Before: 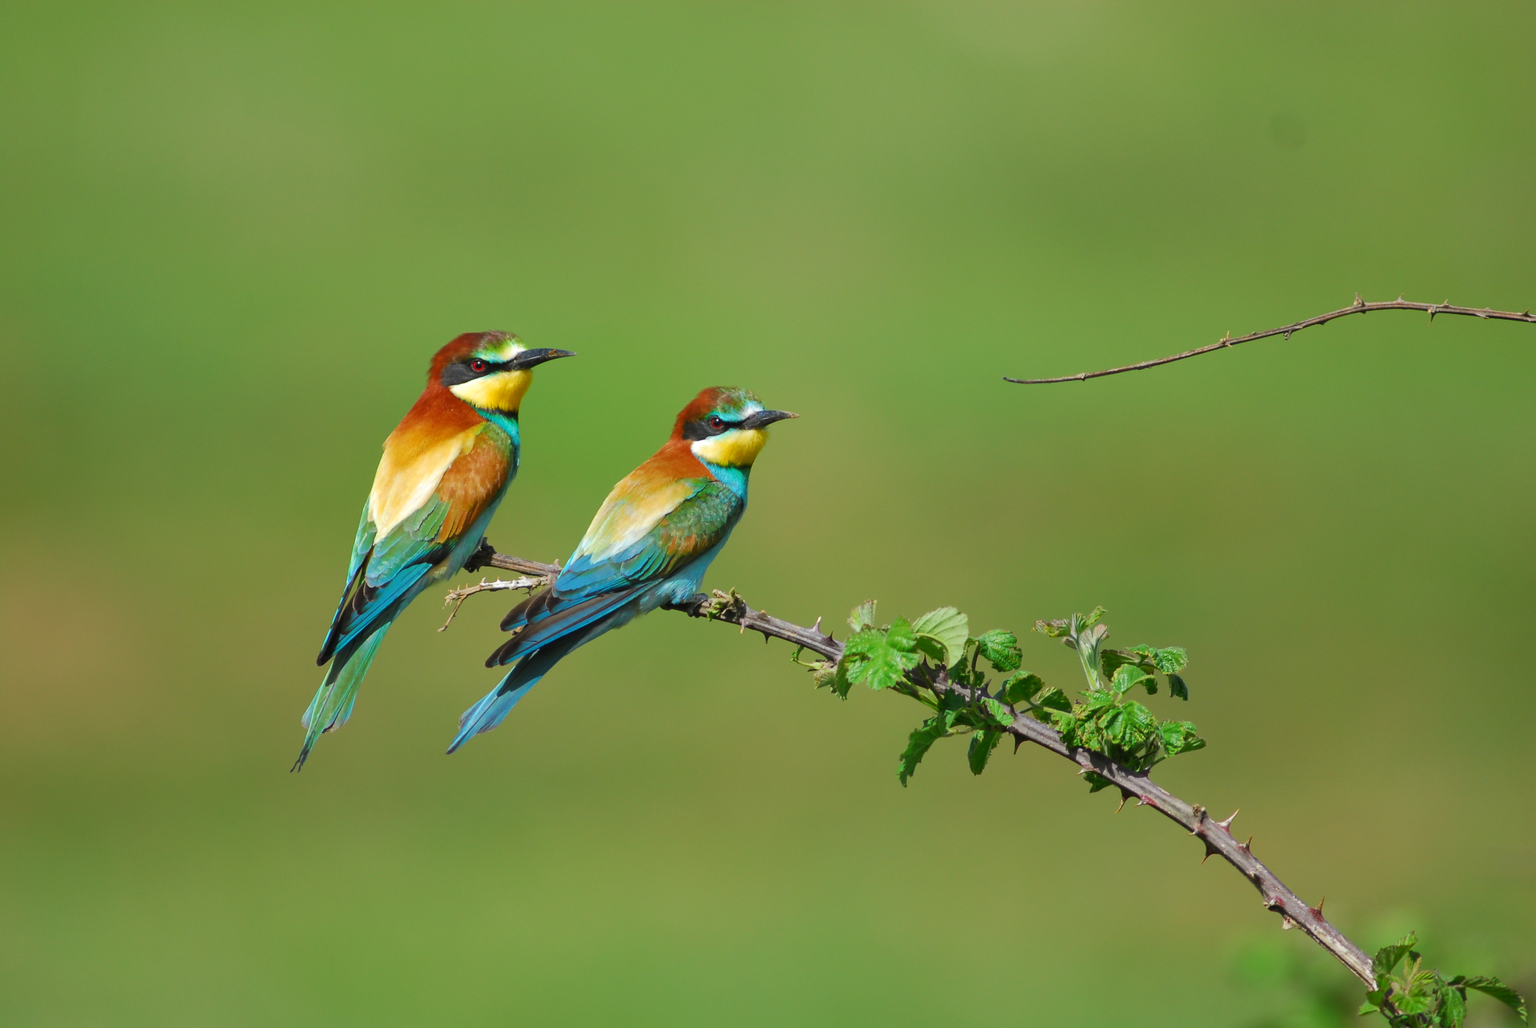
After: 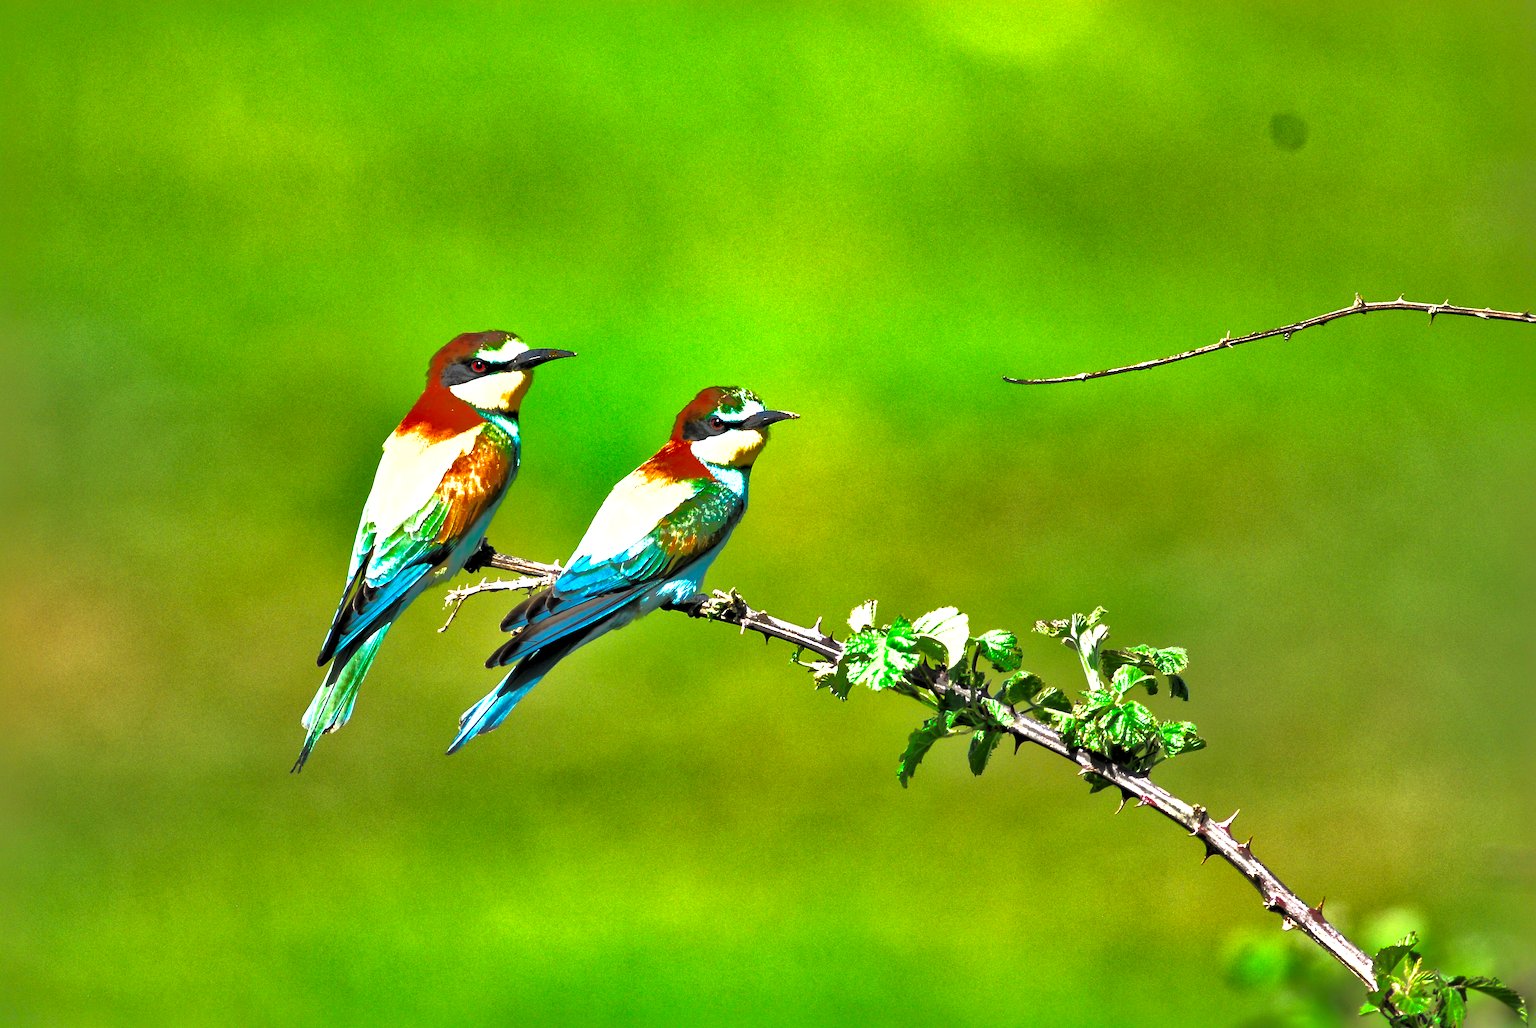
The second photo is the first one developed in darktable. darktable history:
local contrast: mode bilateral grid, contrast 25, coarseness 60, detail 151%, midtone range 0.2
shadows and highlights: shadows 38.43, highlights -74.54
exposure: black level correction 0, exposure 1.2 EV, compensate exposure bias true, compensate highlight preservation false
levels: levels [0.182, 0.542, 0.902]
